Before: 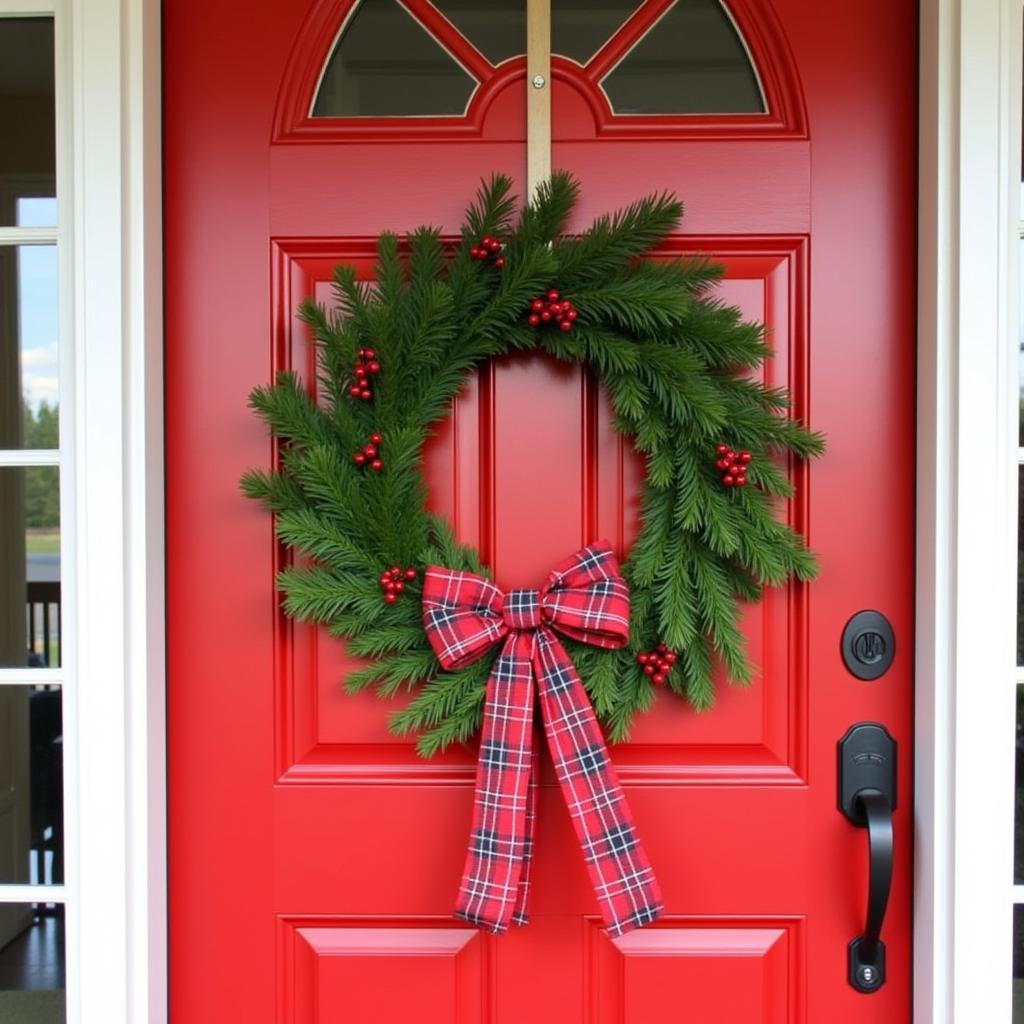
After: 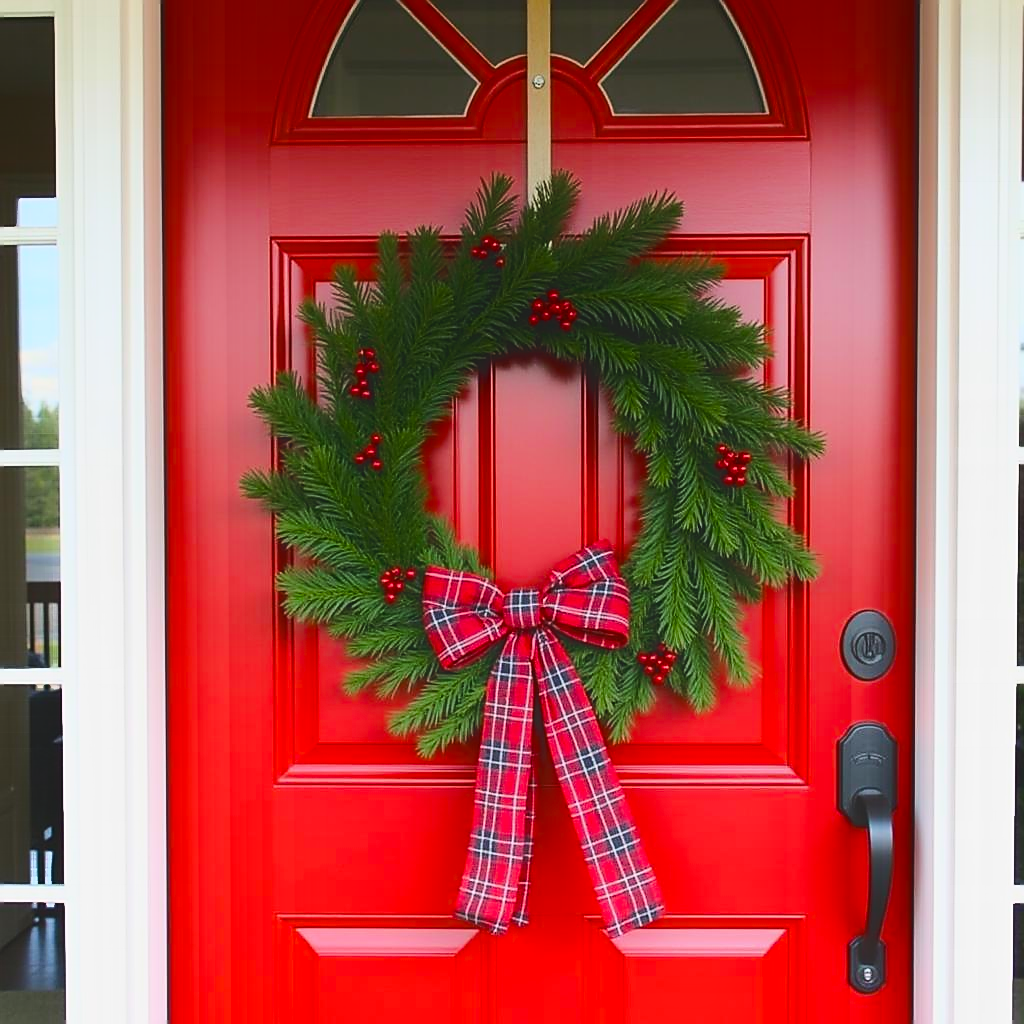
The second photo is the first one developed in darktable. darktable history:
sharpen: radius 1.352, amount 1.235, threshold 0.615
tone curve: curves: ch0 [(0, 0.021) (0.059, 0.053) (0.212, 0.18) (0.337, 0.304) (0.495, 0.505) (0.725, 0.731) (0.89, 0.919) (1, 1)]; ch1 [(0, 0) (0.094, 0.081) (0.285, 0.299) (0.413, 0.43) (0.479, 0.475) (0.54, 0.55) (0.615, 0.65) (0.683, 0.688) (1, 1)]; ch2 [(0, 0) (0.257, 0.217) (0.434, 0.434) (0.498, 0.507) (0.599, 0.578) (1, 1)], color space Lab, linked channels, preserve colors none
contrast equalizer: octaves 7, y [[0.601, 0.6, 0.598, 0.598, 0.6, 0.601], [0.5 ×6], [0.5 ×6], [0 ×6], [0 ×6]], mix -0.983
color balance rgb: global offset › luminance 0.698%, linear chroma grading › global chroma 15.338%, perceptual saturation grading › global saturation 1.415%, perceptual saturation grading › highlights -1.915%, perceptual saturation grading › mid-tones 3.635%, perceptual saturation grading › shadows 8.01%, perceptual brilliance grading › global brilliance 1.222%, perceptual brilliance grading › highlights -3.569%, global vibrance -7.728%, contrast -12.797%, saturation formula JzAzBz (2021)
base curve: curves: ch0 [(0, 0) (0.989, 0.992)]
contrast brightness saturation: contrast 0.239, brightness 0.088
